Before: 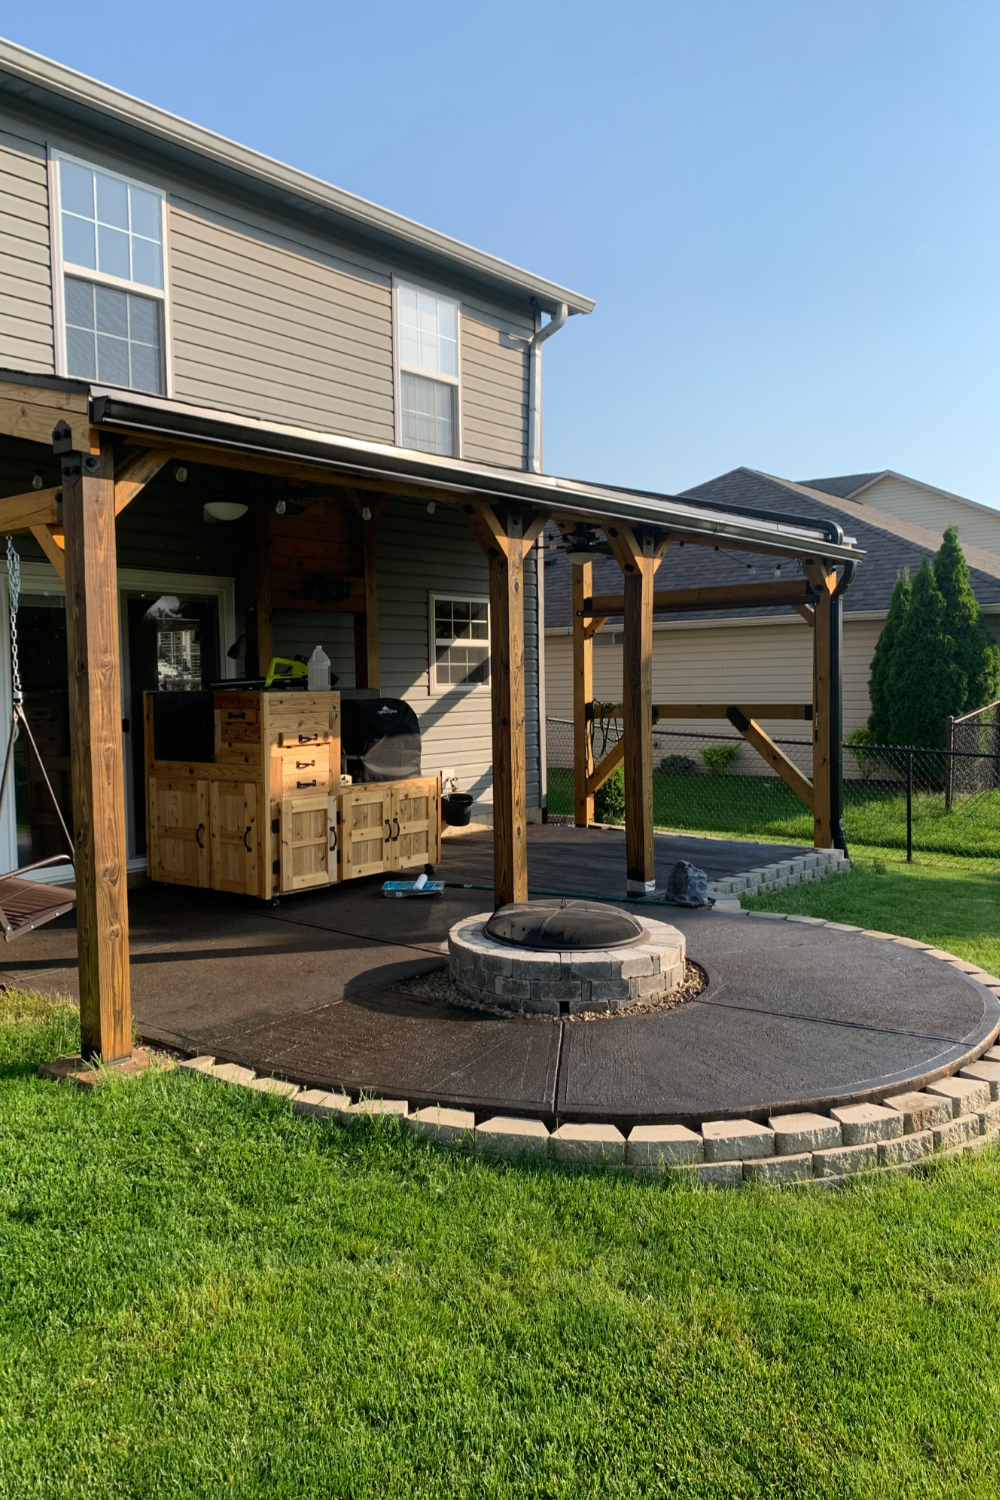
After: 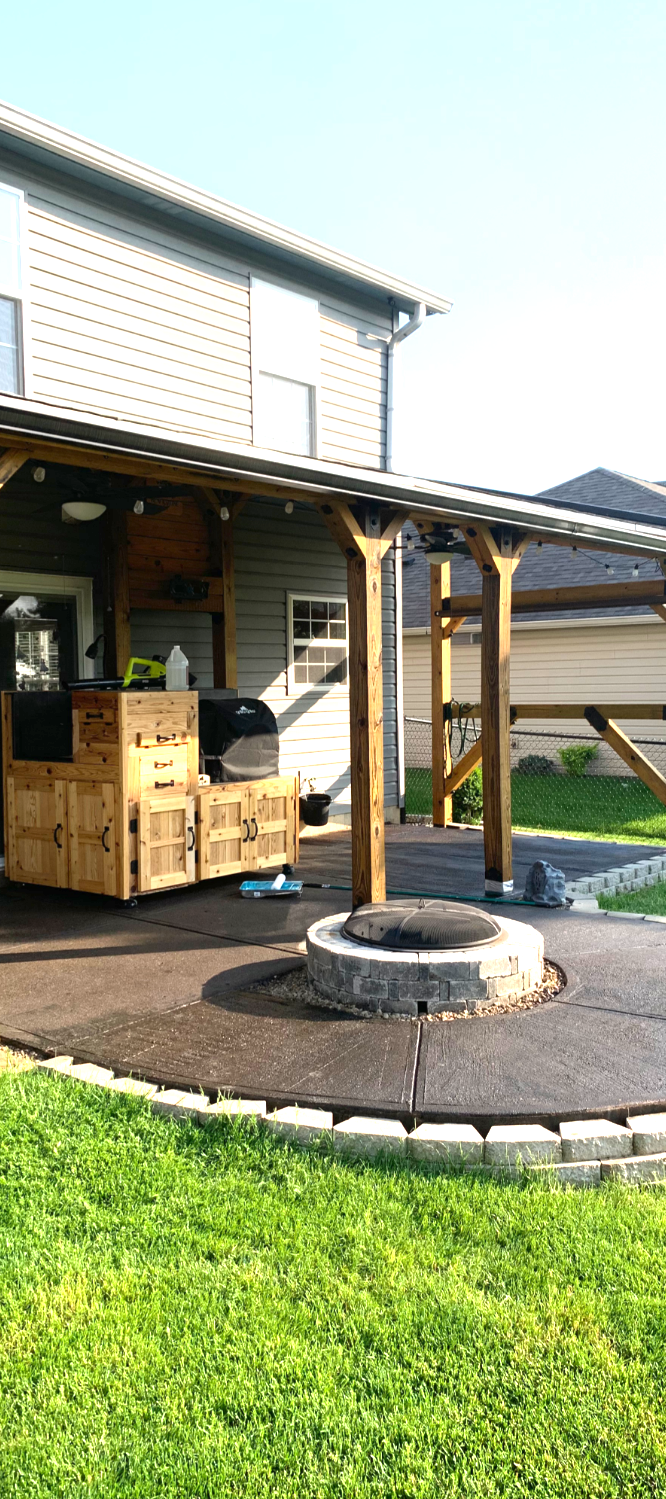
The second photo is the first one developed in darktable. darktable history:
exposure: black level correction 0, exposure 1.45 EV, compensate exposure bias true, compensate highlight preservation false
crop and rotate: left 14.292%, right 19.041%
